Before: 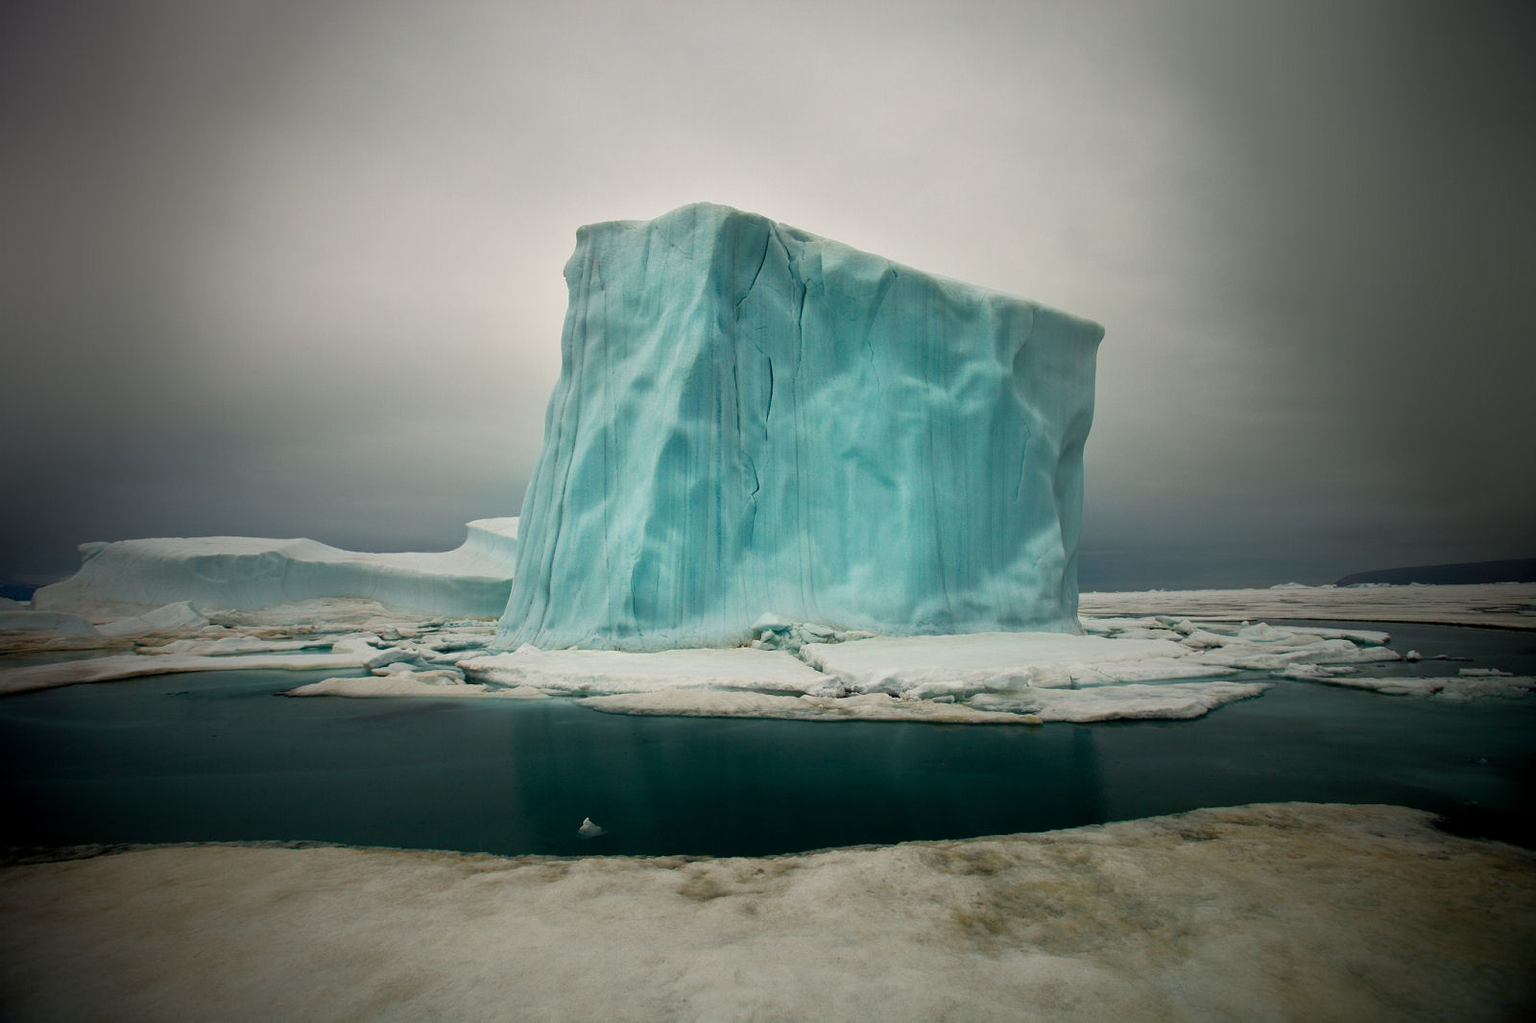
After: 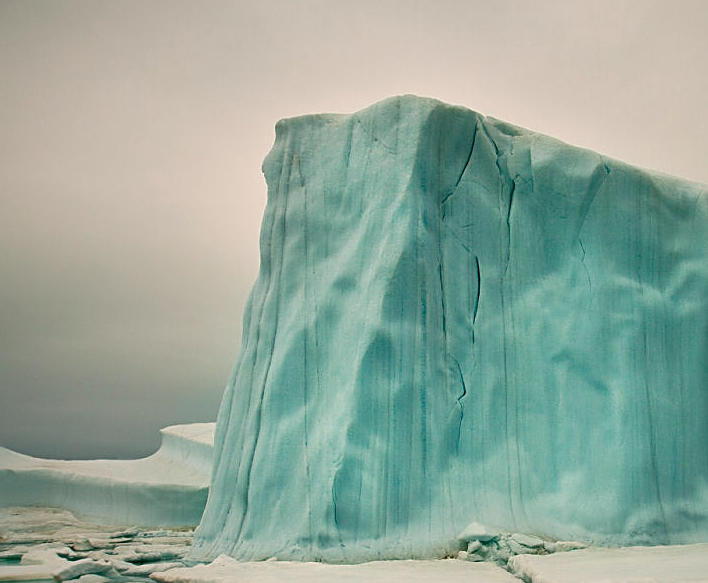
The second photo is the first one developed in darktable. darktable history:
crop: left 20.333%, top 10.893%, right 35.41%, bottom 34.383%
sharpen: on, module defaults
color correction: highlights a* 4.26, highlights b* 4.94, shadows a* -6.92, shadows b* 4.59
